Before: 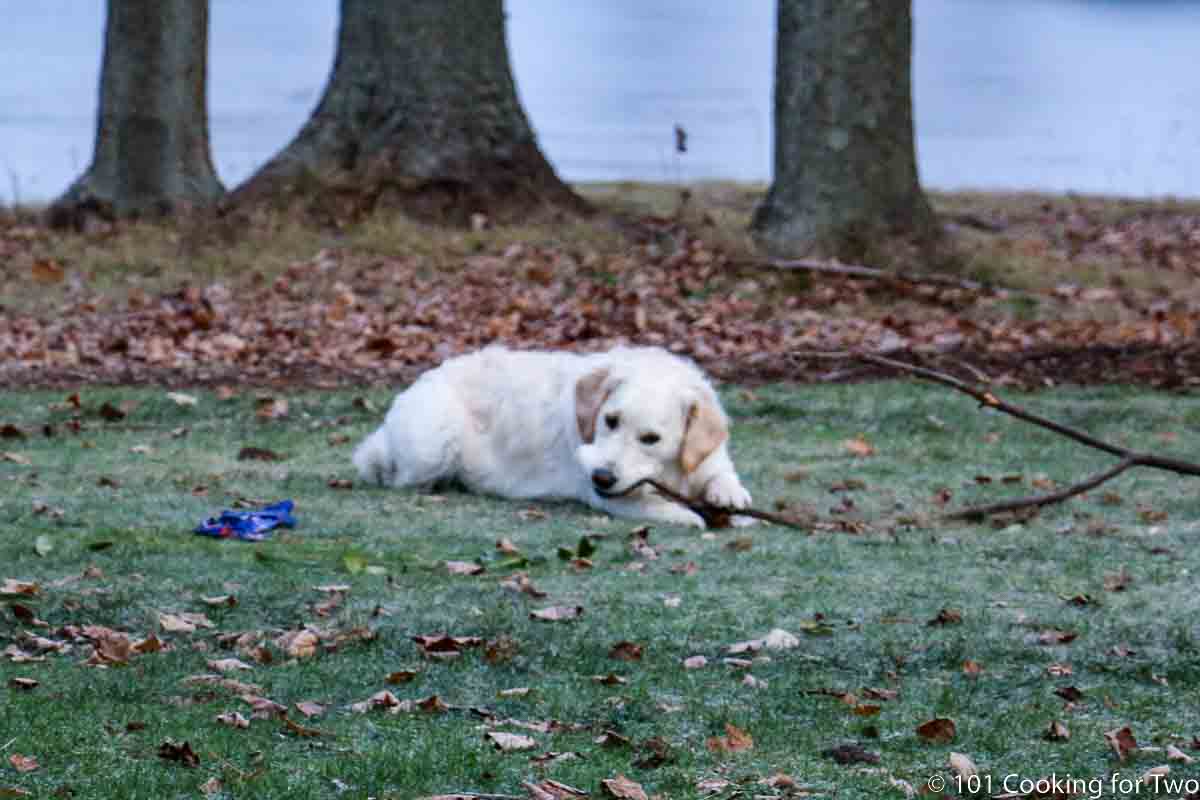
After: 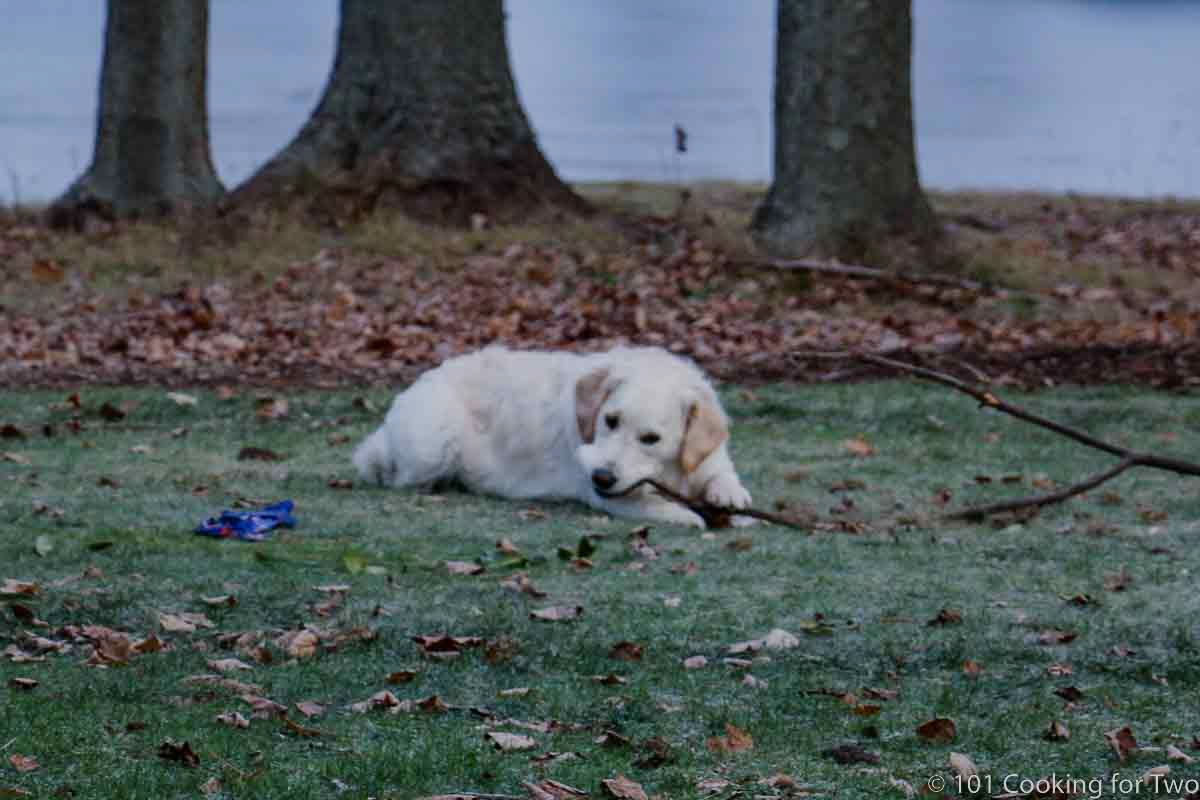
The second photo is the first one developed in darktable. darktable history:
exposure: black level correction 0, exposure -0.712 EV, compensate exposure bias true, compensate highlight preservation false
